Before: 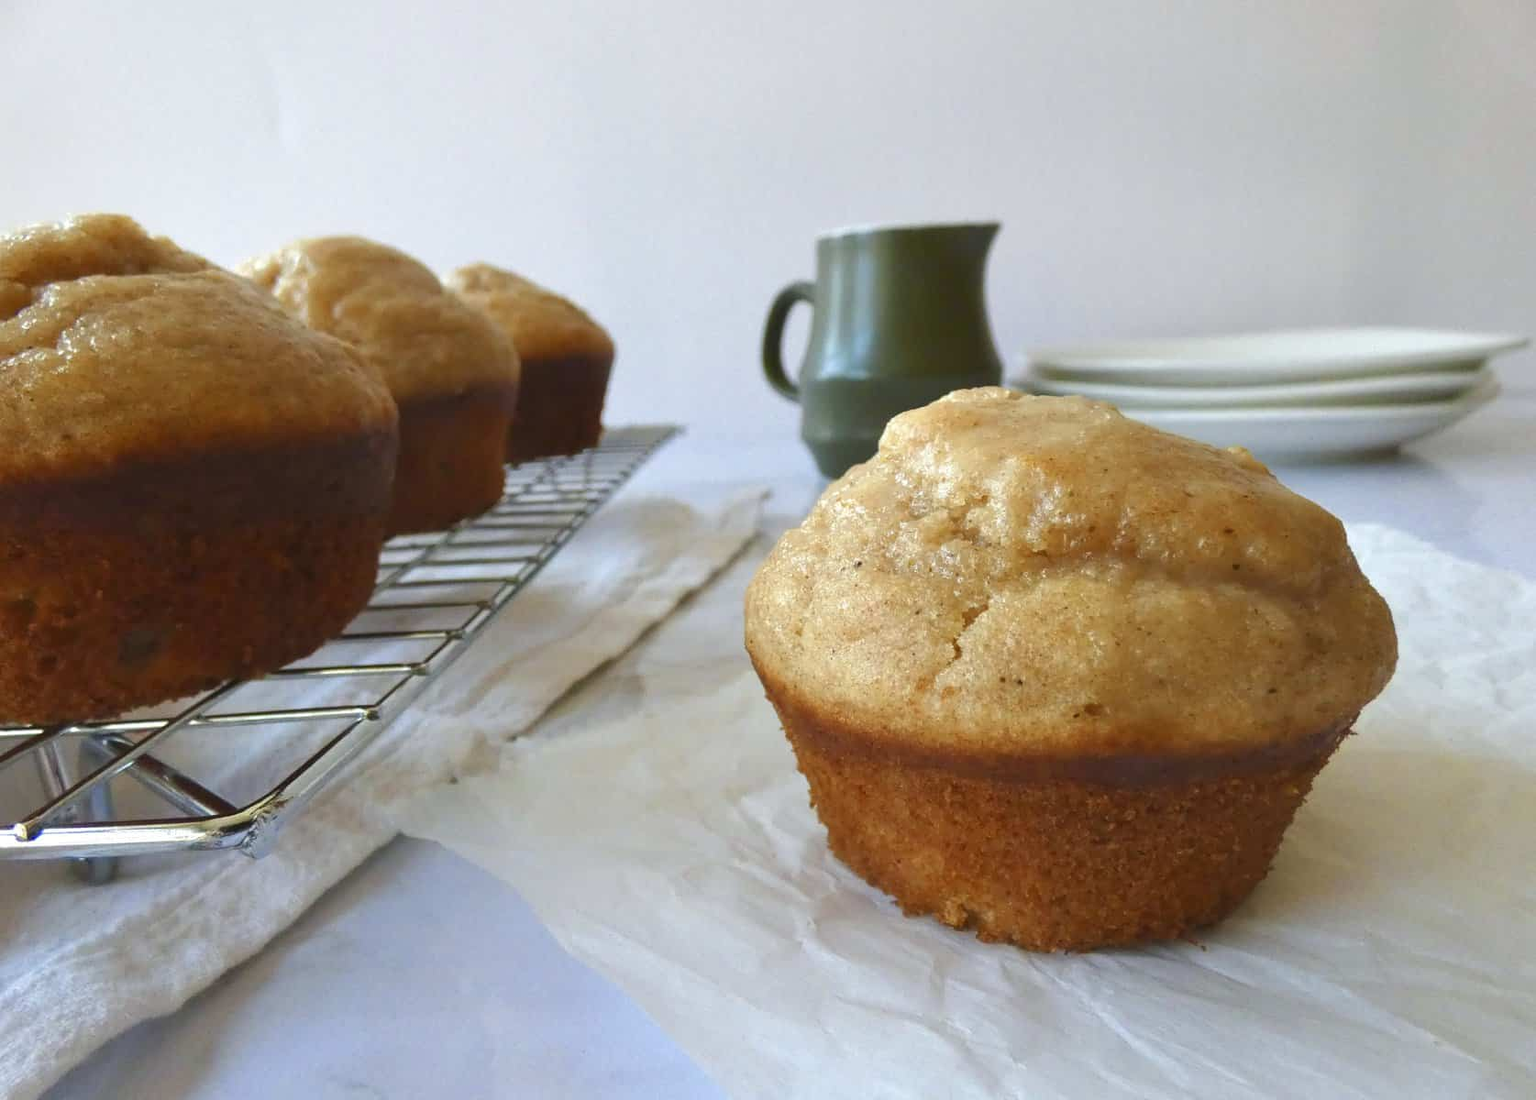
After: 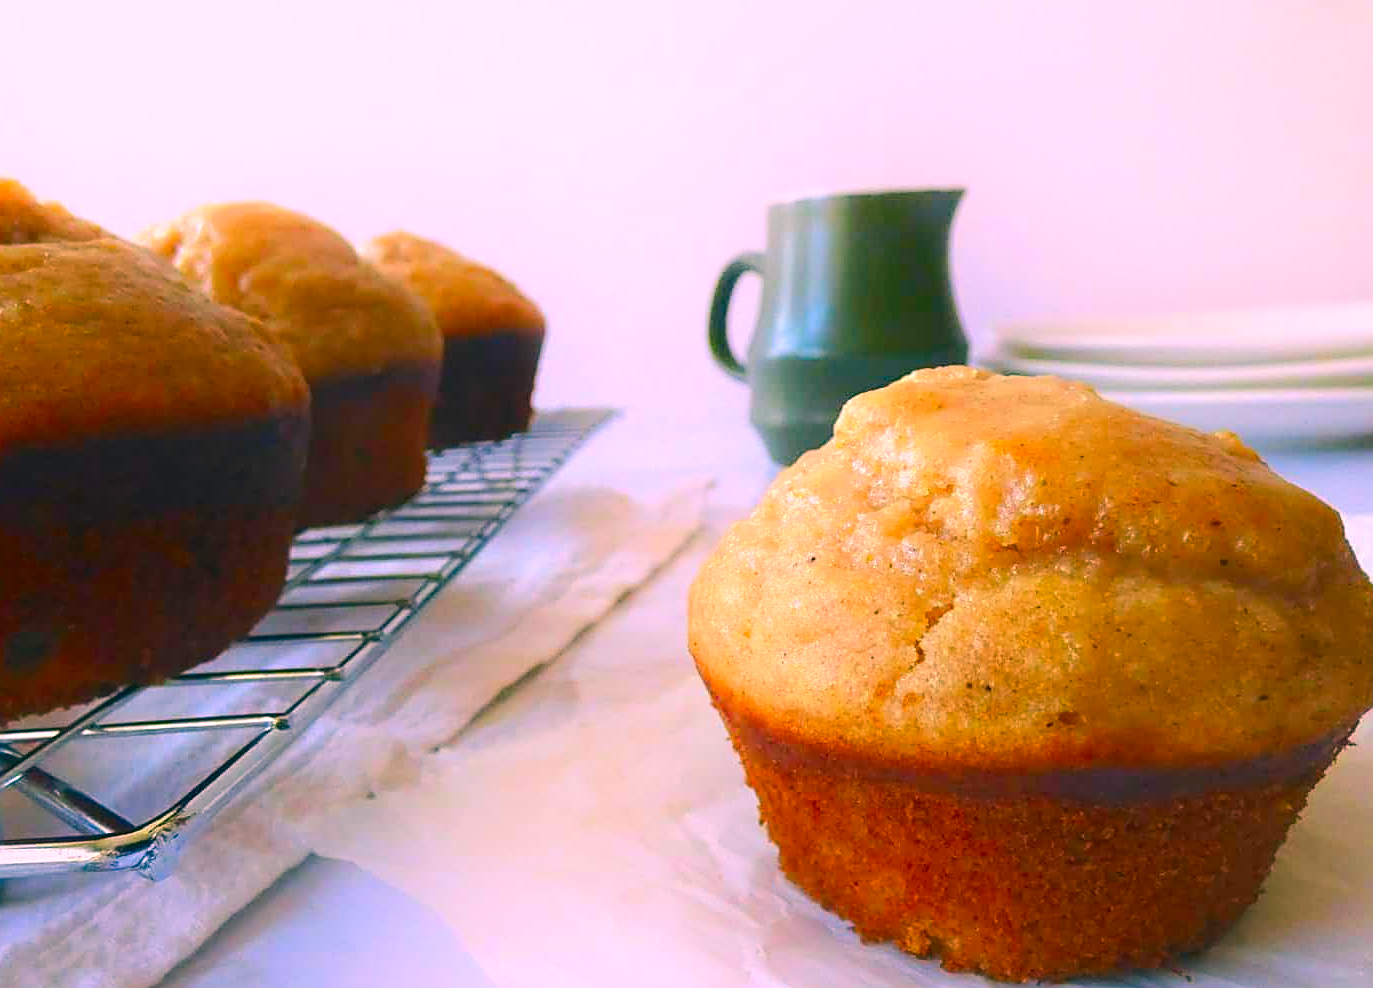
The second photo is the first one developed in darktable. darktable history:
contrast brightness saturation: contrast 0.043, saturation 0.157
sharpen: on, module defaults
color correction: highlights a* 17.45, highlights b* 0.324, shadows a* -15.33, shadows b* -14.12, saturation 1.53
shadows and highlights: shadows -54.84, highlights 87.79, soften with gaussian
crop and rotate: left 7.476%, top 4.709%, right 10.531%, bottom 12.912%
